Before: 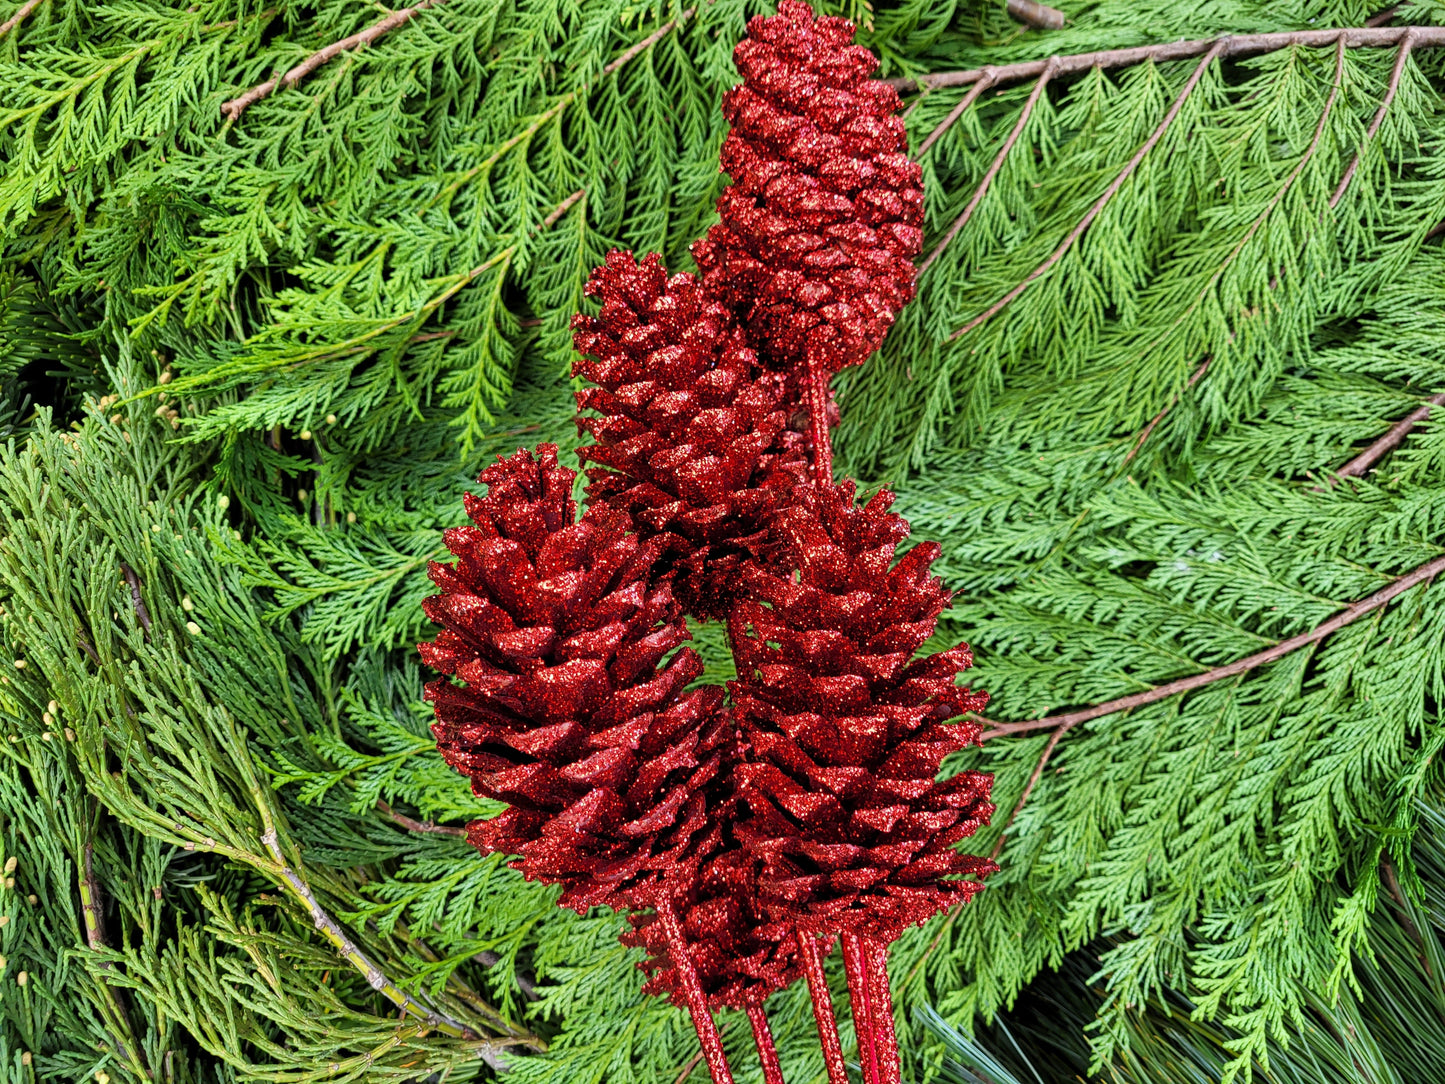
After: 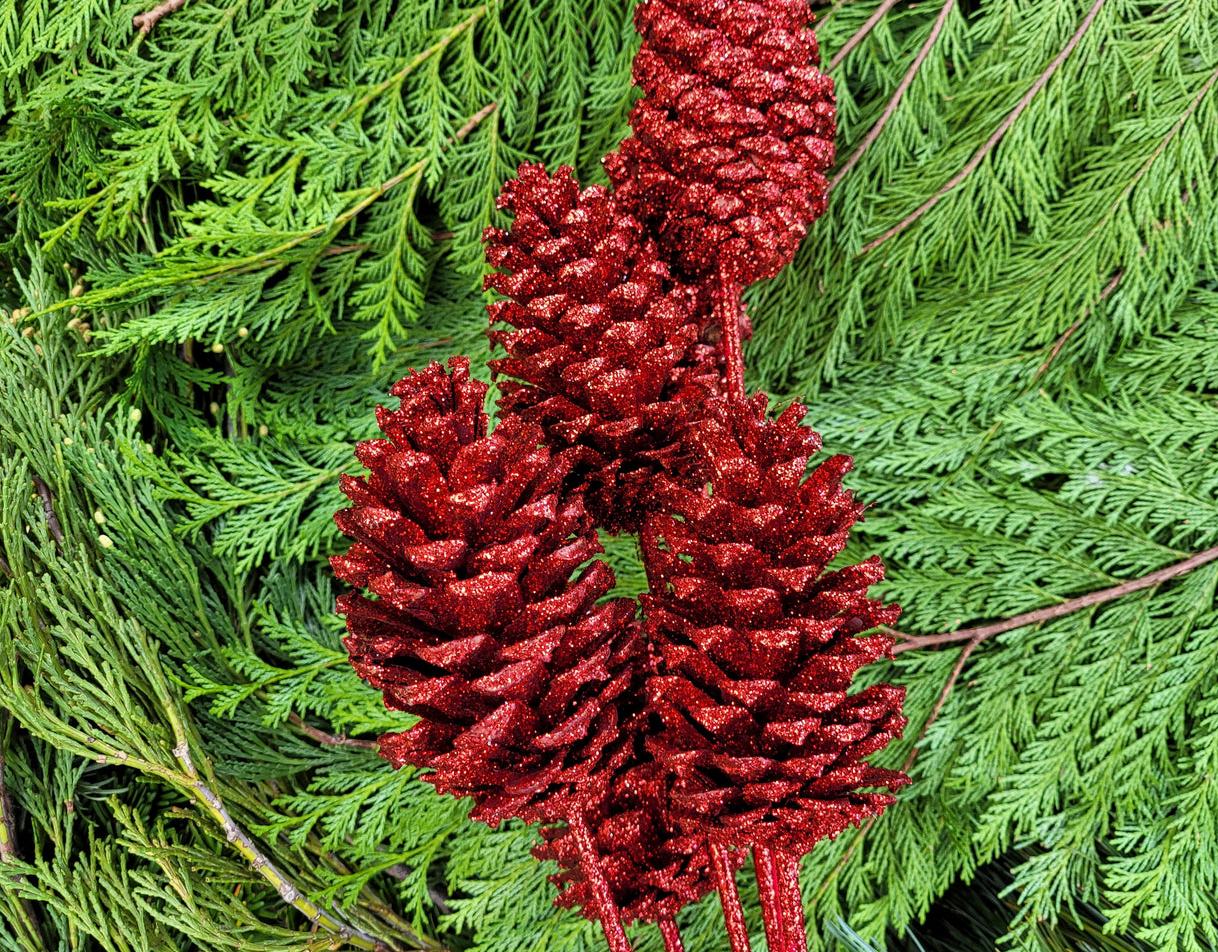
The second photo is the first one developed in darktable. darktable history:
local contrast: mode bilateral grid, contrast 15, coarseness 35, detail 105%, midtone range 0.2
crop: left 6.114%, top 8.035%, right 9.528%, bottom 4.125%
